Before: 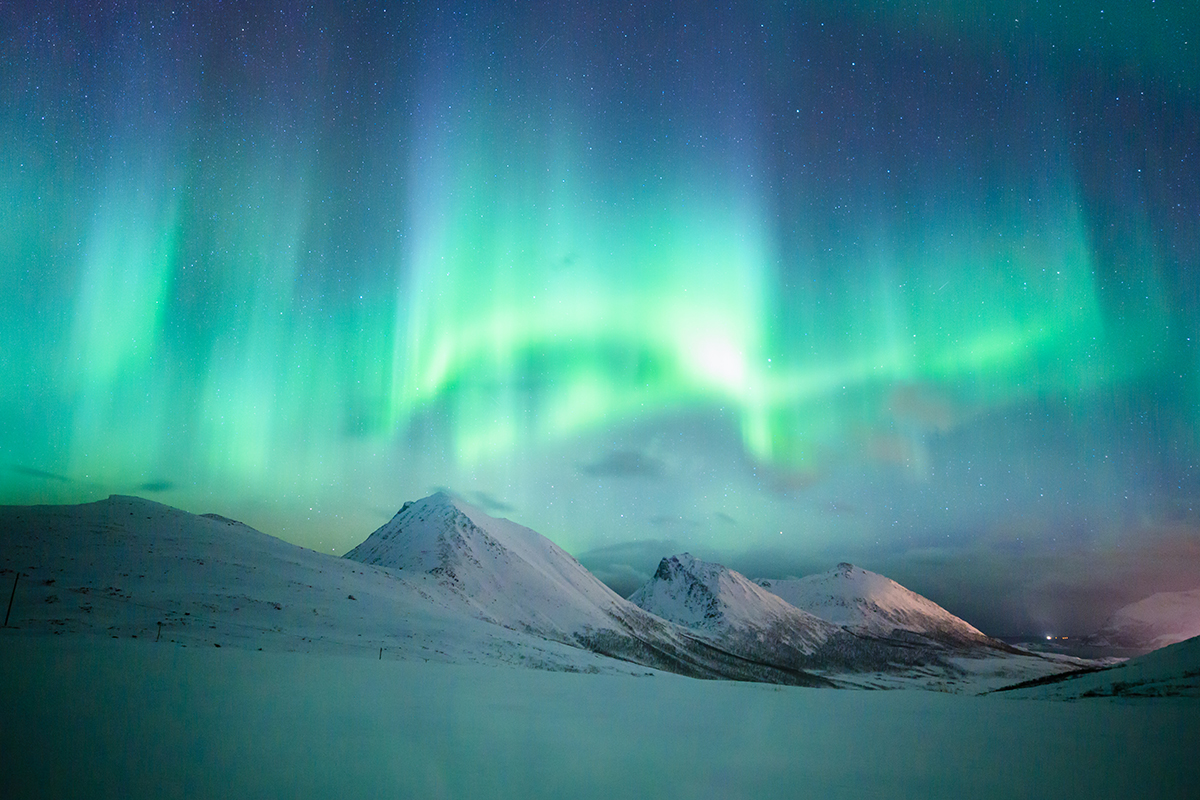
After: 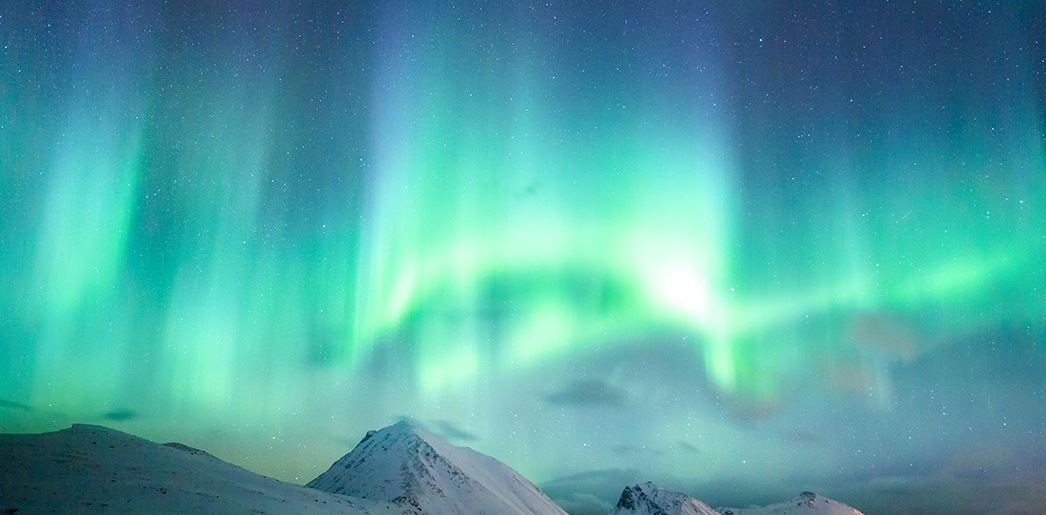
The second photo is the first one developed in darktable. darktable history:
crop: left 3.152%, top 8.889%, right 9.609%, bottom 26.664%
local contrast: on, module defaults
